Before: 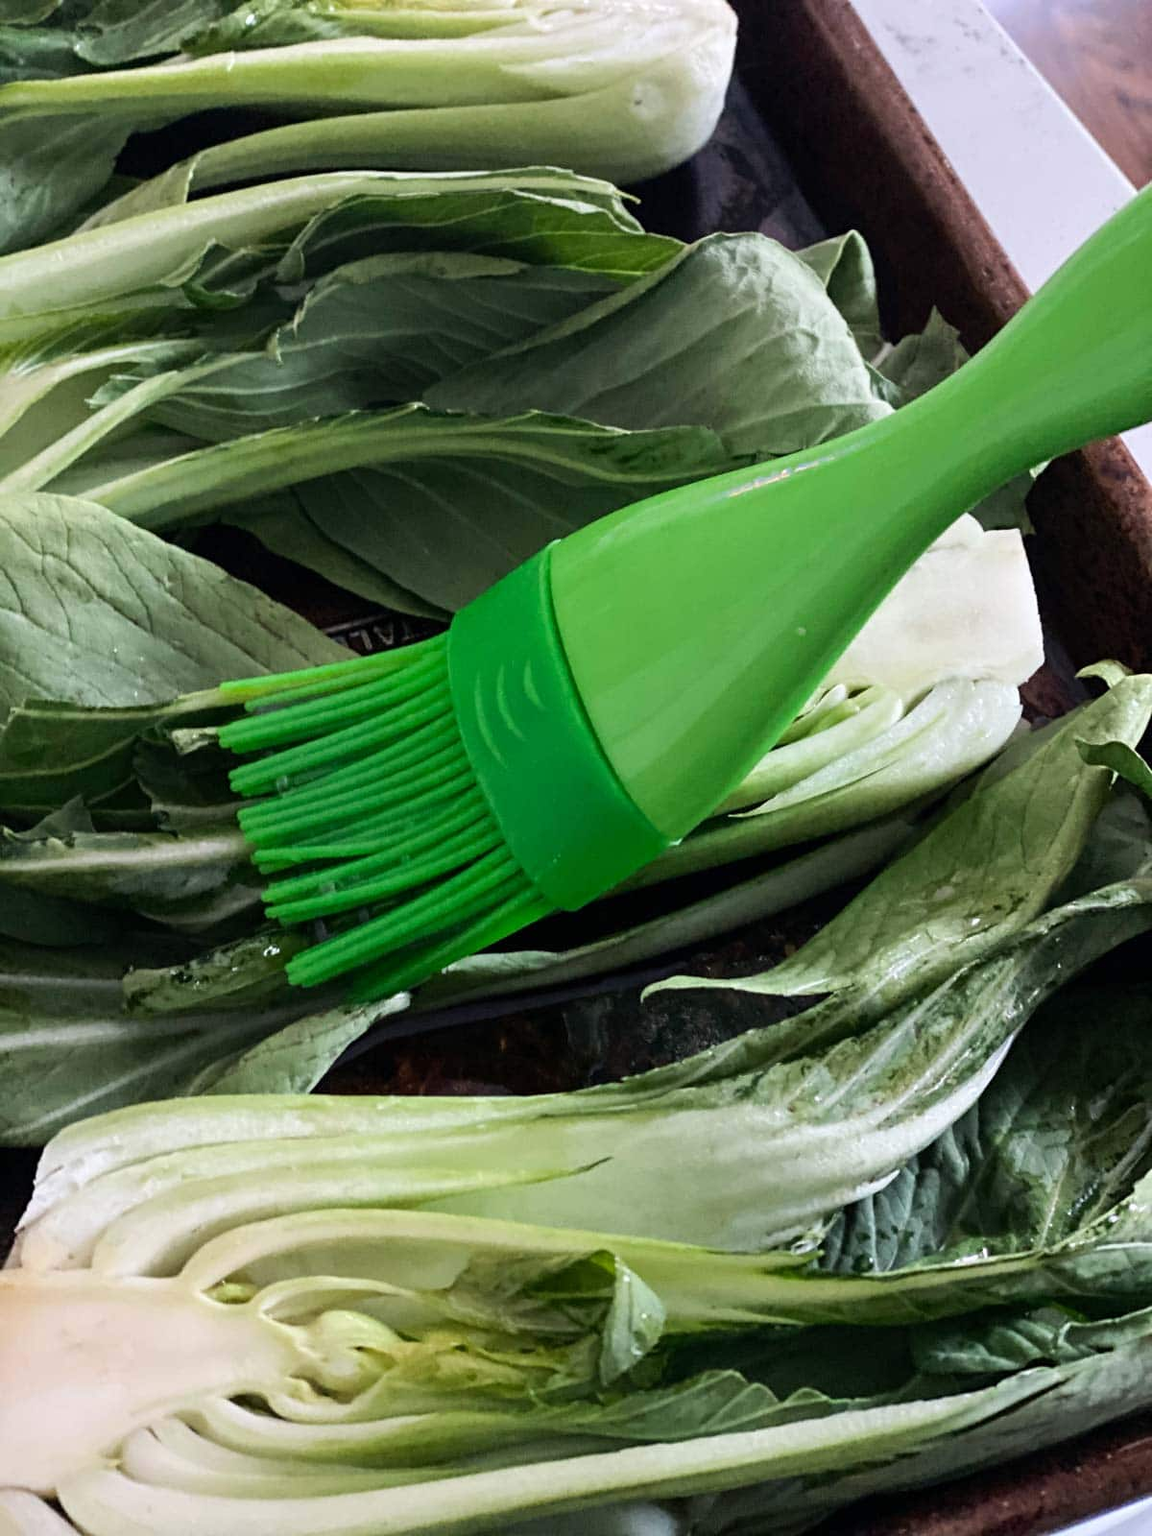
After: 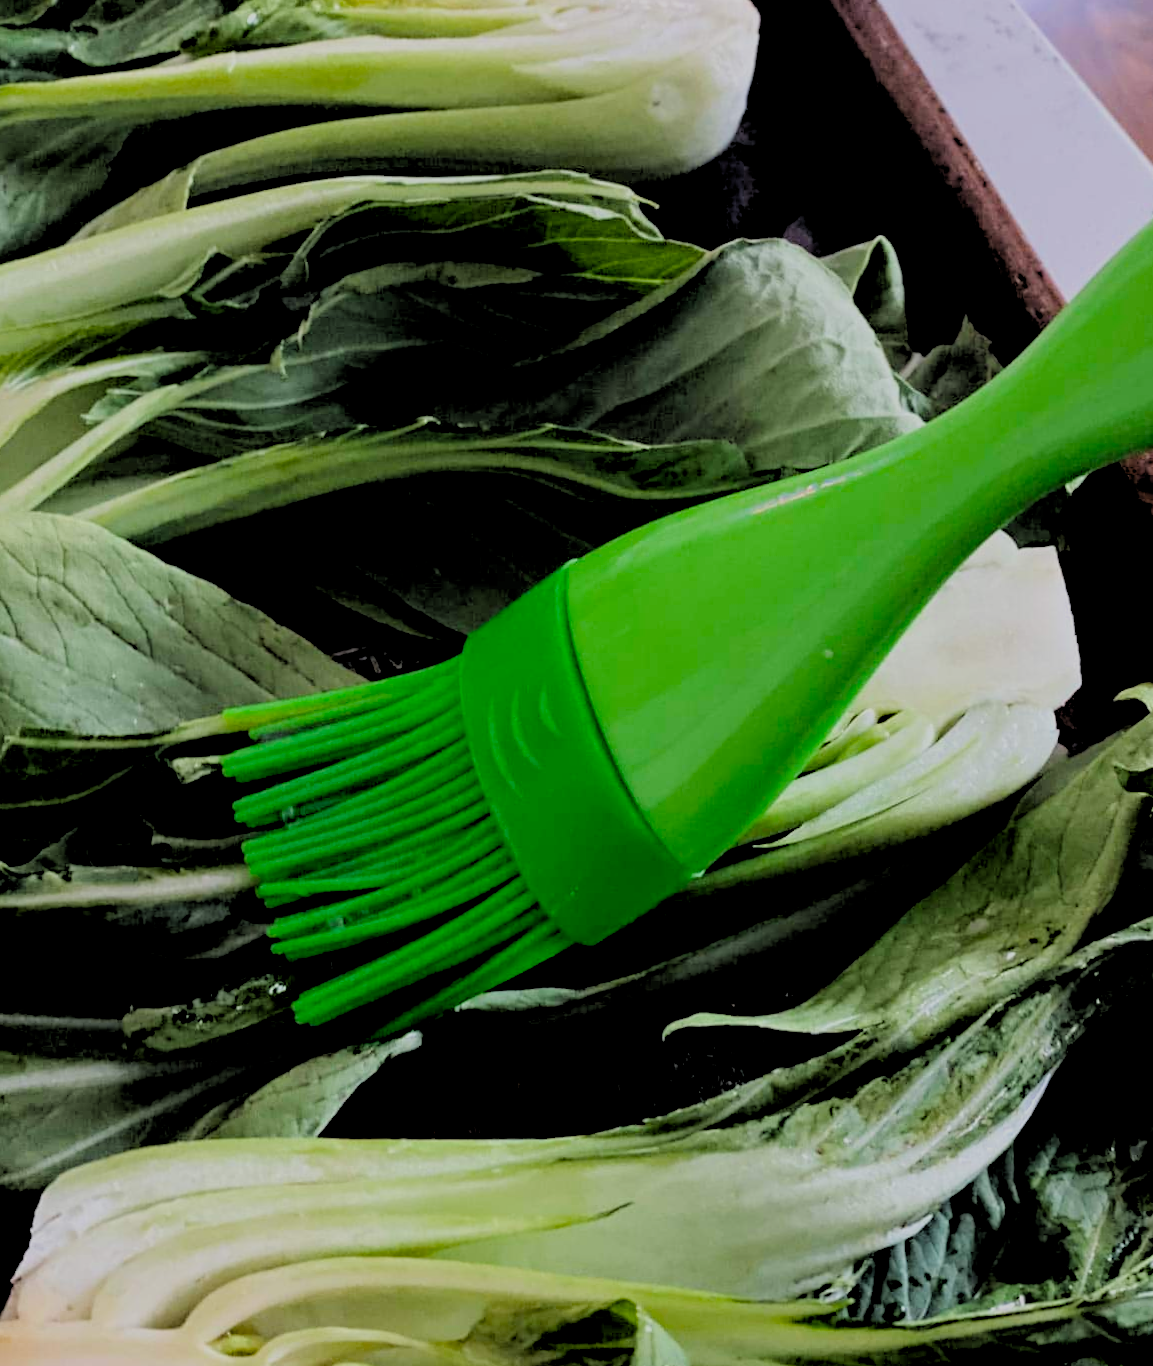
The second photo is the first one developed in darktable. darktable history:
crop and rotate: angle 0.2°, left 0.275%, right 3.127%, bottom 14.18%
rgb levels: levels [[0.034, 0.472, 0.904], [0, 0.5, 1], [0, 0.5, 1]]
filmic rgb: black relative exposure -8.79 EV, white relative exposure 4.98 EV, threshold 6 EV, target black luminance 0%, hardness 3.77, latitude 66.34%, contrast 0.822, highlights saturation mix 10%, shadows ↔ highlights balance 20%, add noise in highlights 0.1, color science v4 (2020), iterations of high-quality reconstruction 0, type of noise poissonian, enable highlight reconstruction true
